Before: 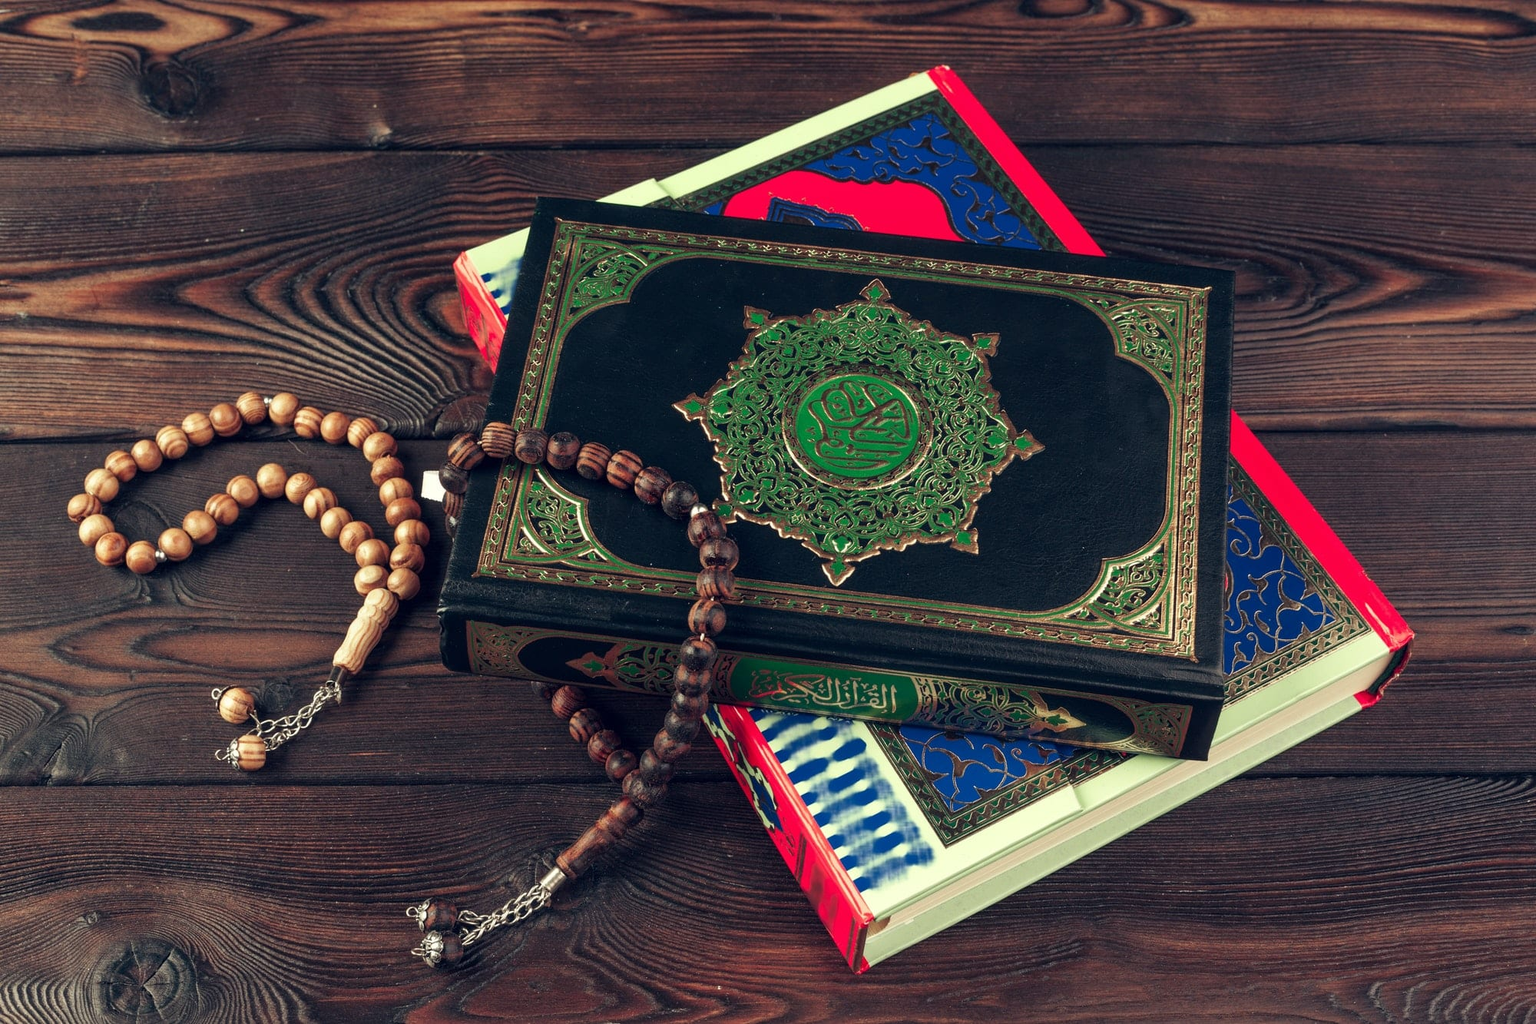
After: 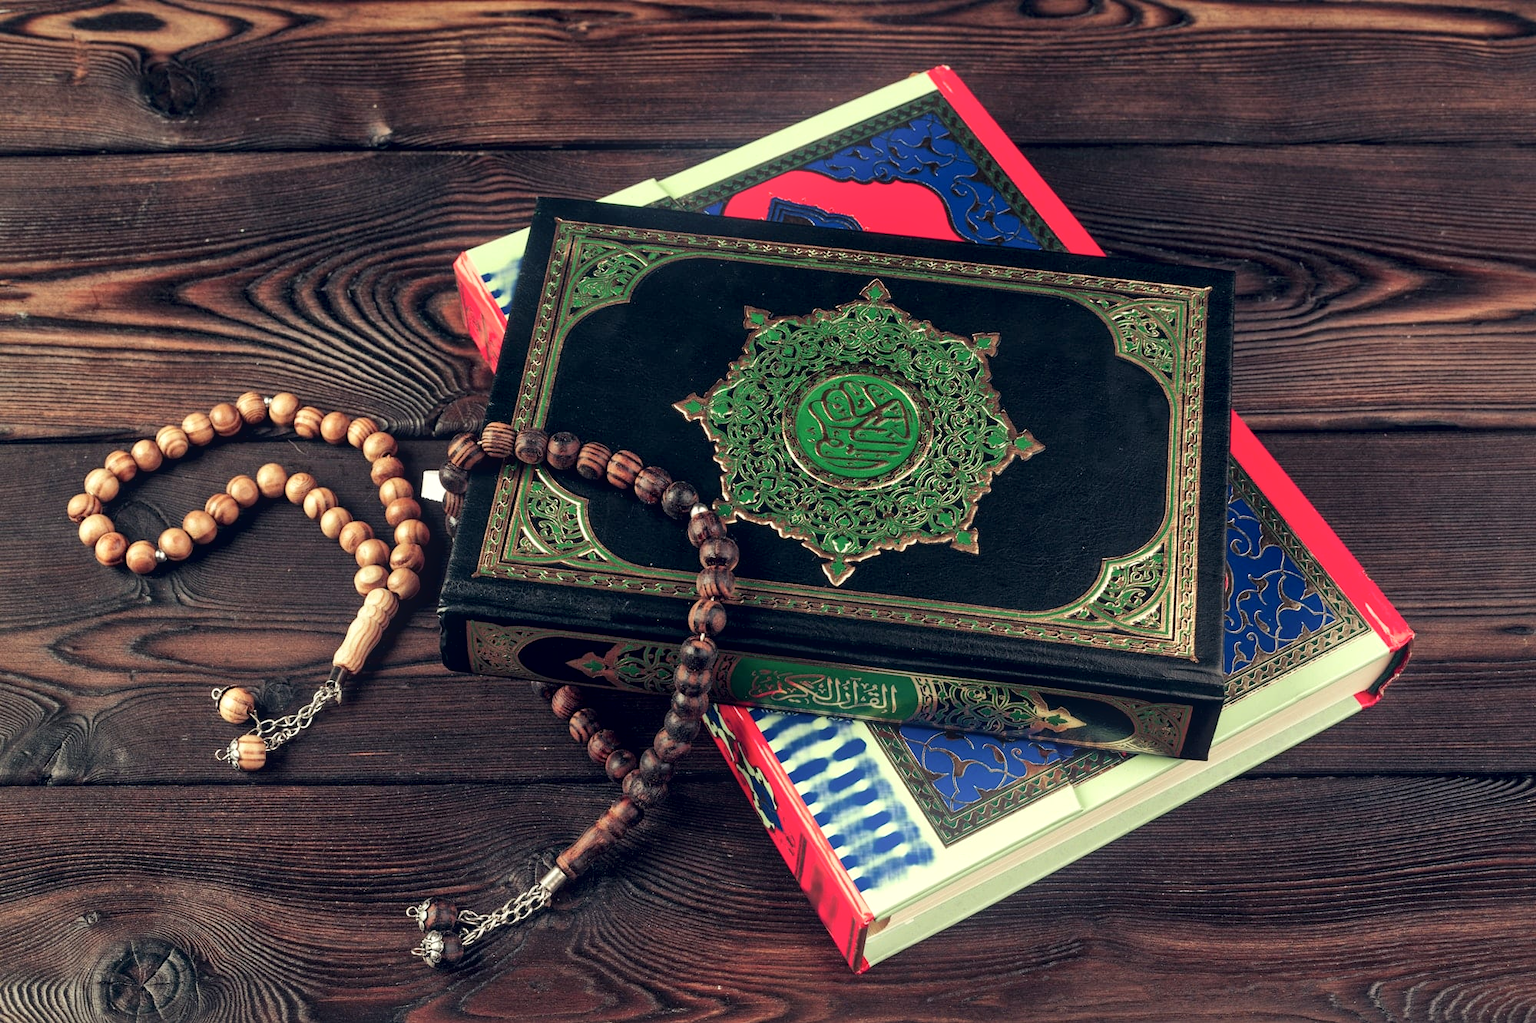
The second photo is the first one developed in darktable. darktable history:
bloom: size 15%, threshold 97%, strength 7%
local contrast: mode bilateral grid, contrast 25, coarseness 60, detail 151%, midtone range 0.2
